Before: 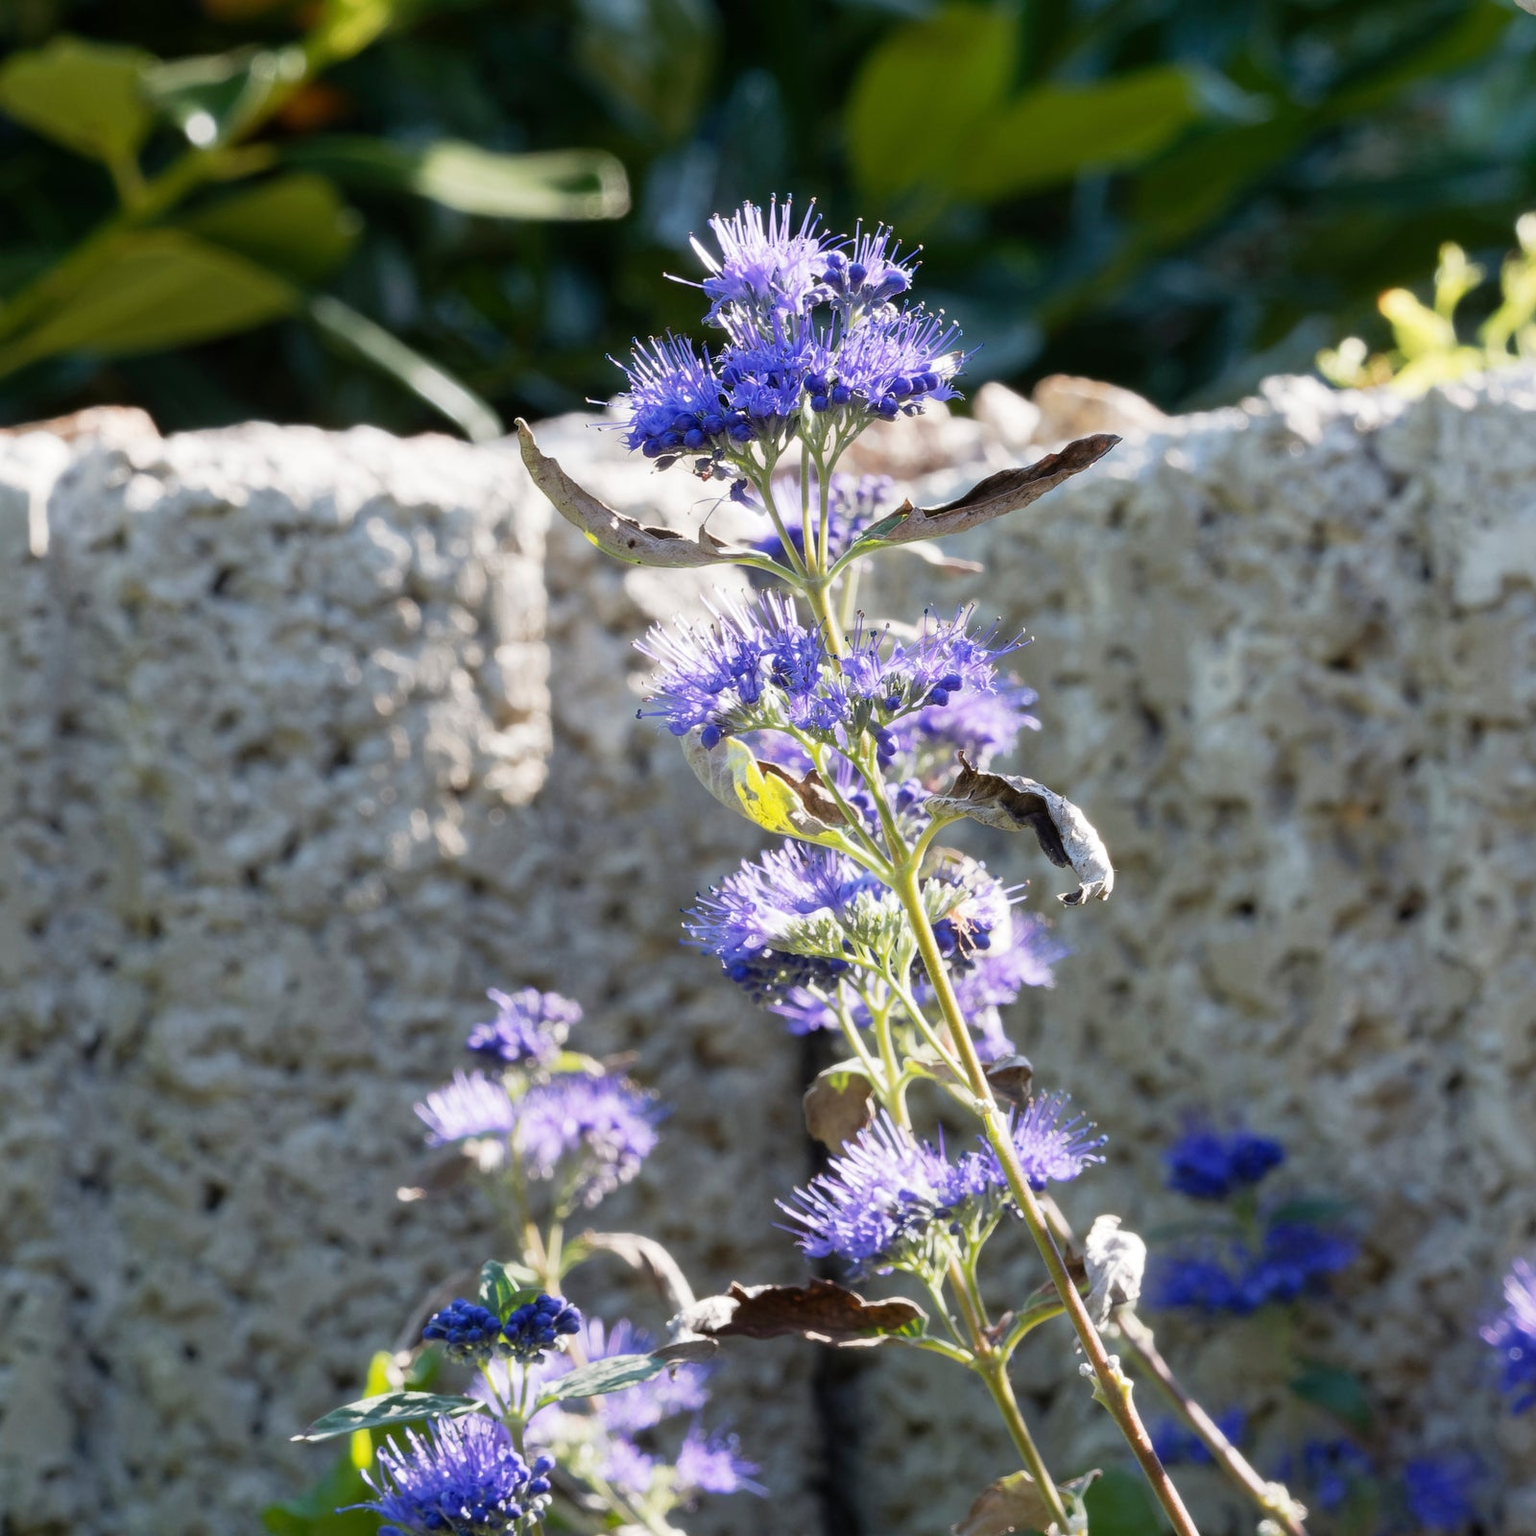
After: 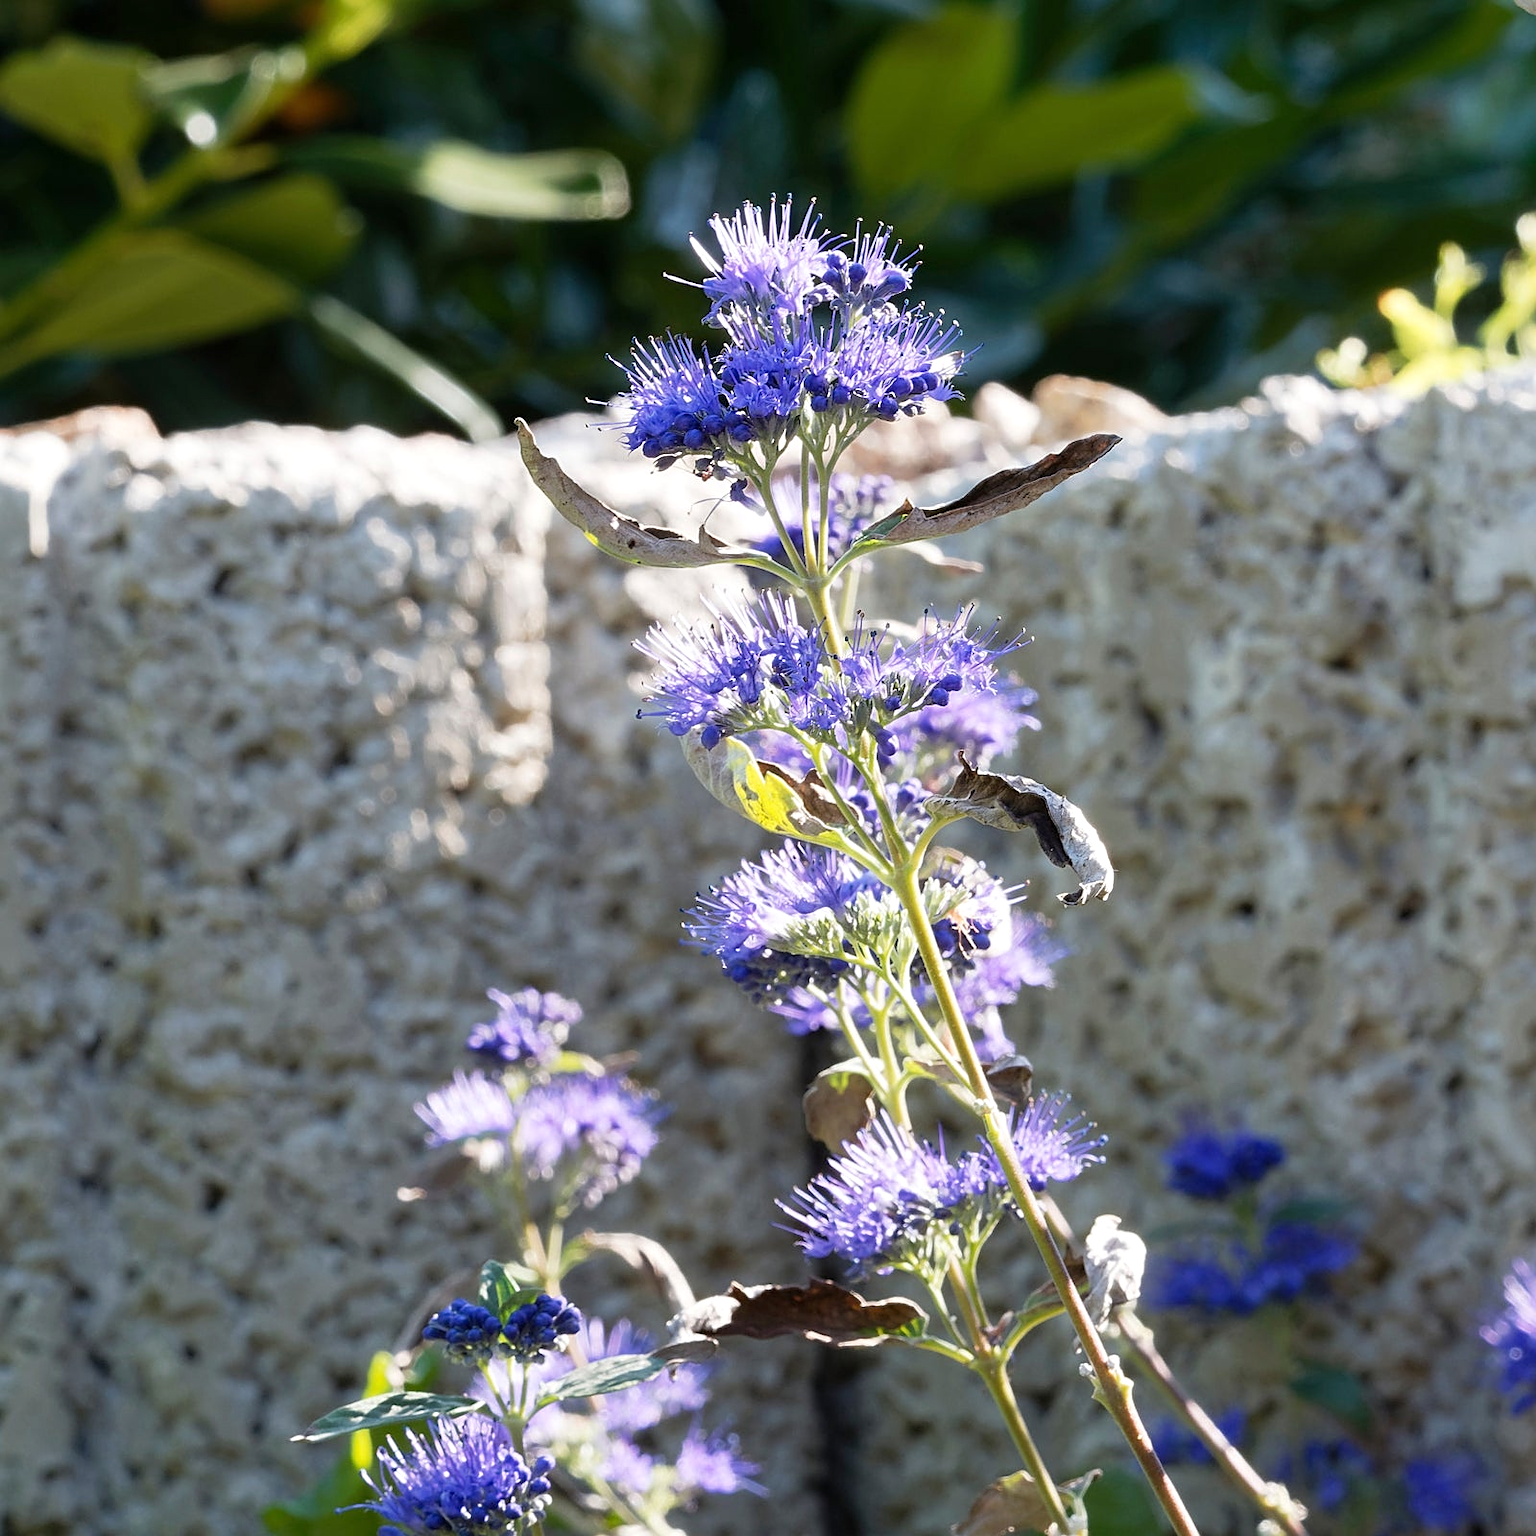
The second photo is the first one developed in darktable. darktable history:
exposure: exposure 0.134 EV, compensate highlight preservation false
sharpen: on, module defaults
